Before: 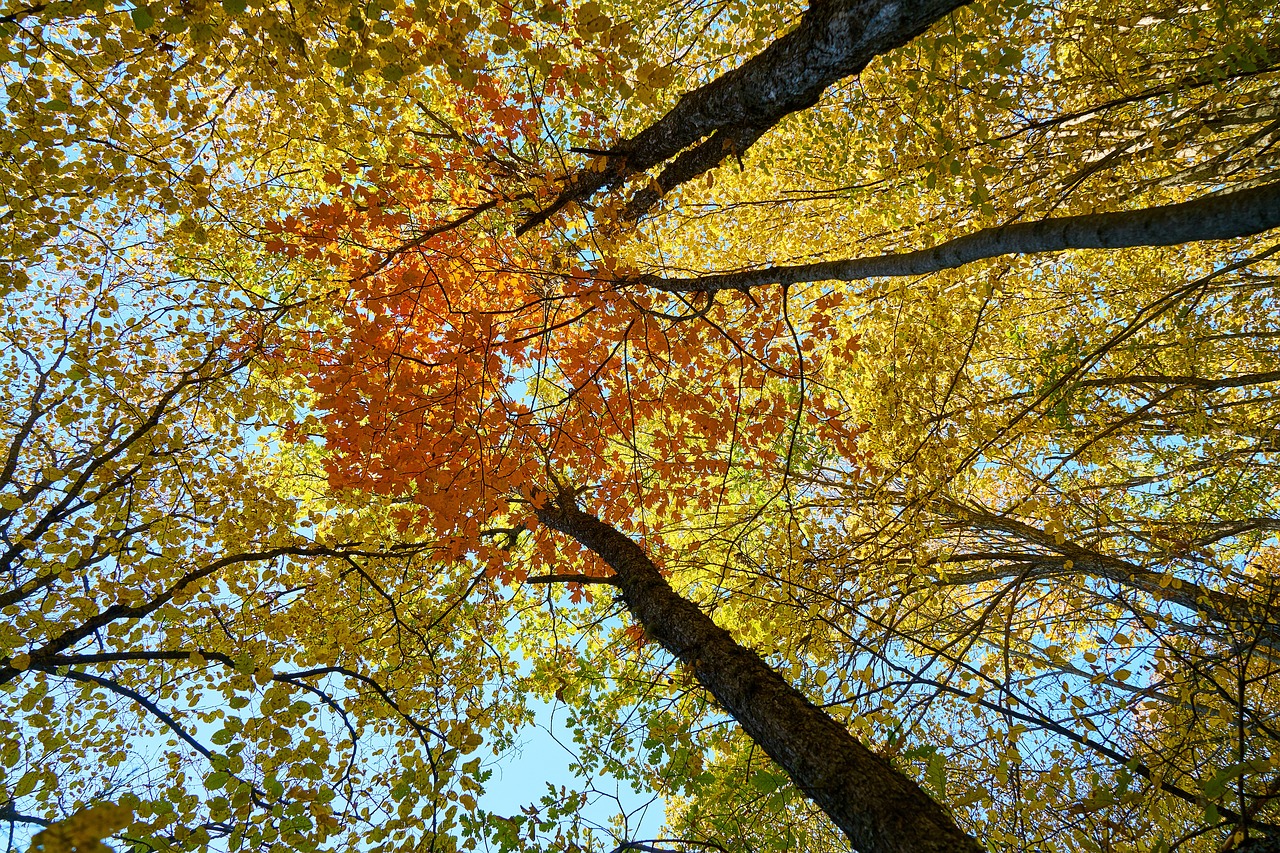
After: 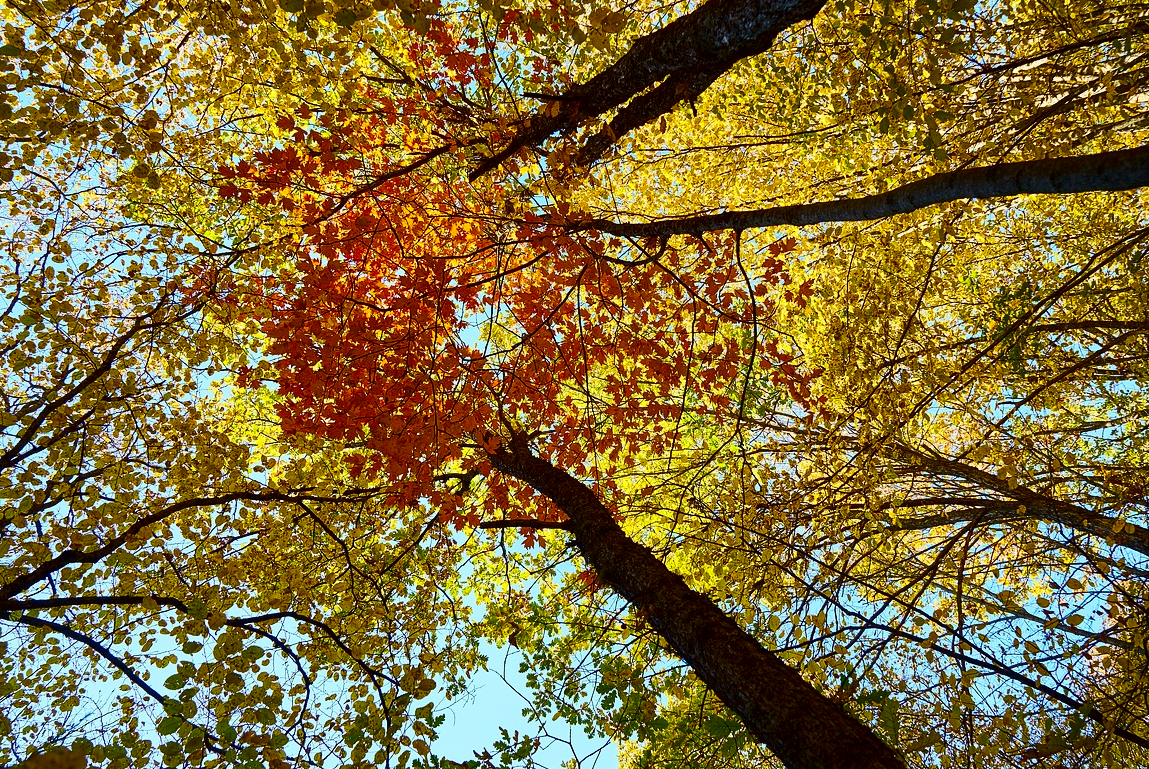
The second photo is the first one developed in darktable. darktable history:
color correction: highlights a* -0.9, highlights b* 4.52, shadows a* 3.68
crop: left 3.729%, top 6.497%, right 6.446%, bottom 3.25%
exposure: compensate highlight preservation false
contrast brightness saturation: contrast 0.202, brightness -0.106, saturation 0.104
